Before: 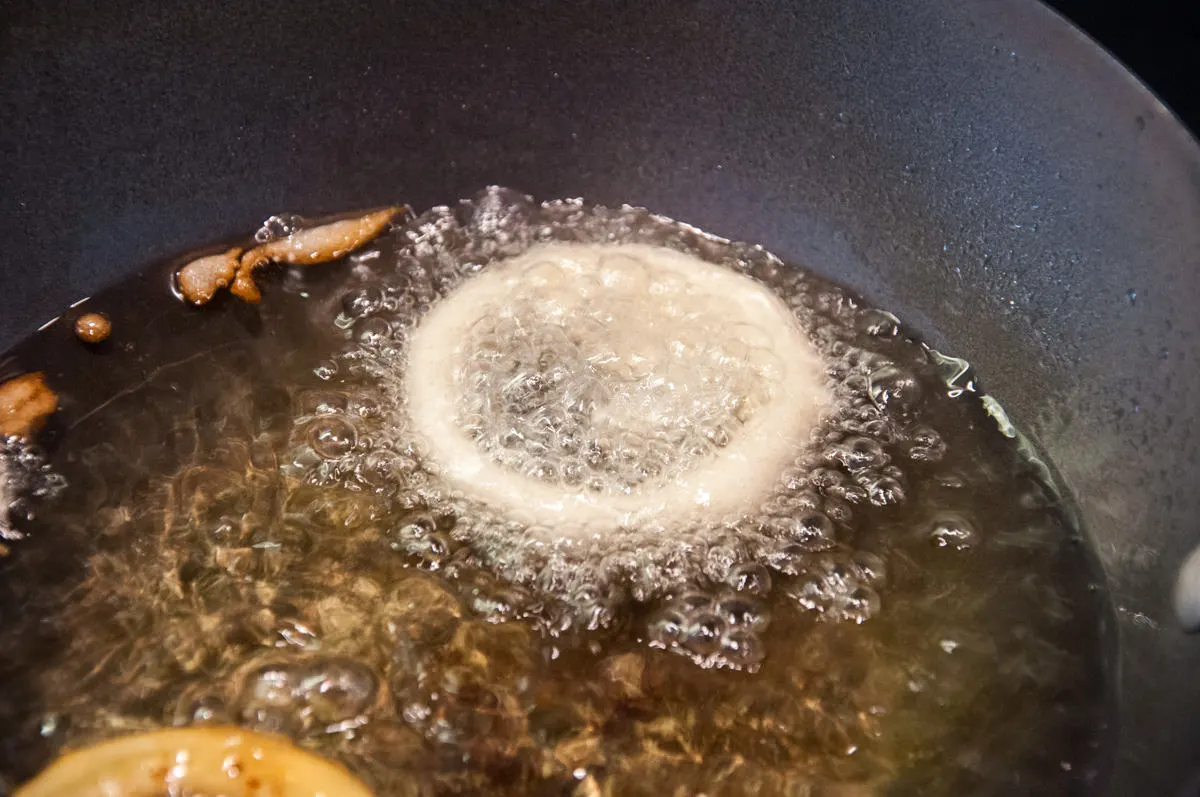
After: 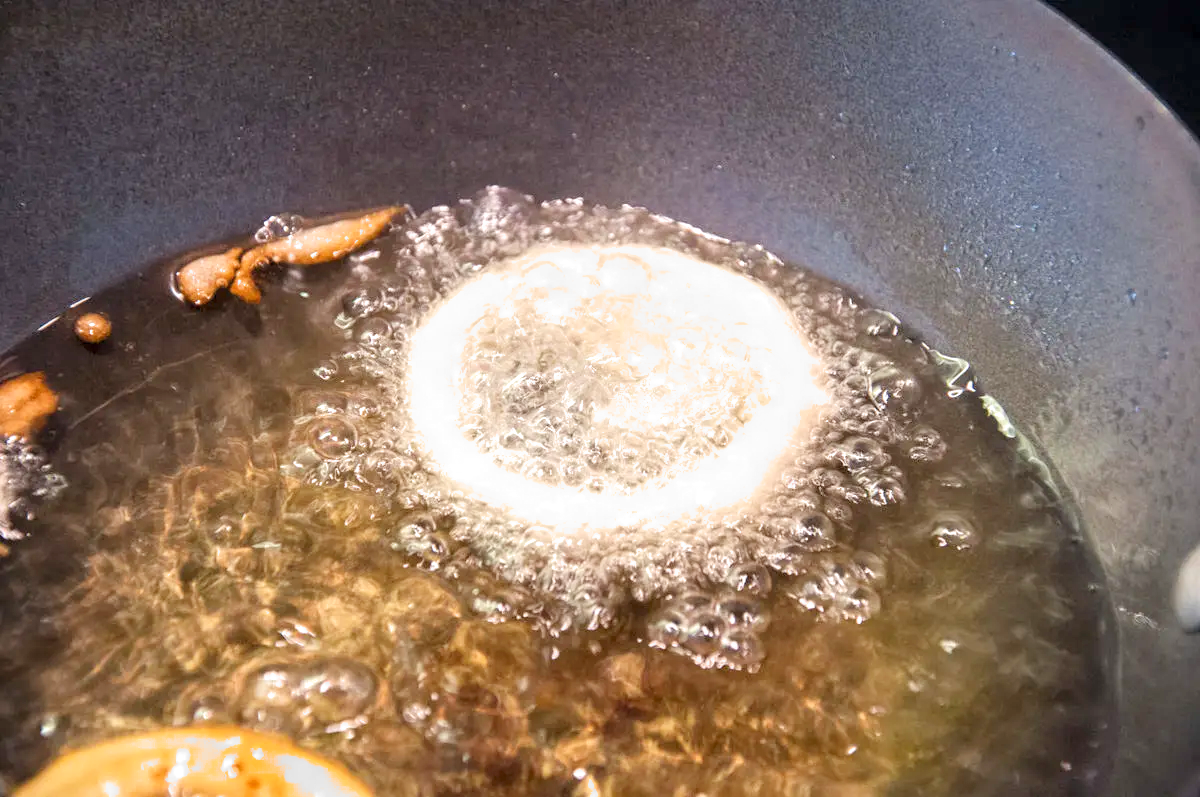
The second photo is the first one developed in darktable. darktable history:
local contrast: highlights 100%, shadows 100%, detail 120%, midtone range 0.2
exposure: black level correction 0, exposure 1.388 EV, compensate exposure bias true, compensate highlight preservation false
filmic rgb: middle gray luminance 18.42%, black relative exposure -10.5 EV, white relative exposure 3.4 EV, threshold 6 EV, target black luminance 0%, hardness 6.03, latitude 99%, contrast 0.847, shadows ↔ highlights balance 0.505%, add noise in highlights 0, preserve chrominance max RGB, color science v3 (2019), use custom middle-gray values true, iterations of high-quality reconstruction 0, contrast in highlights soft, enable highlight reconstruction true
